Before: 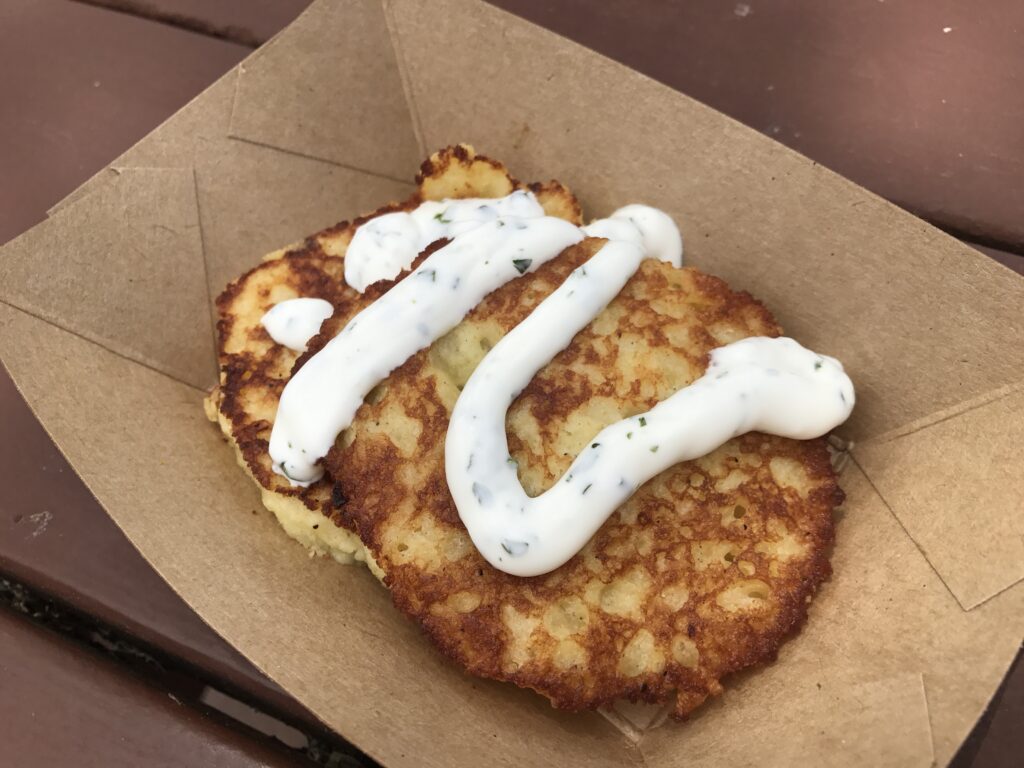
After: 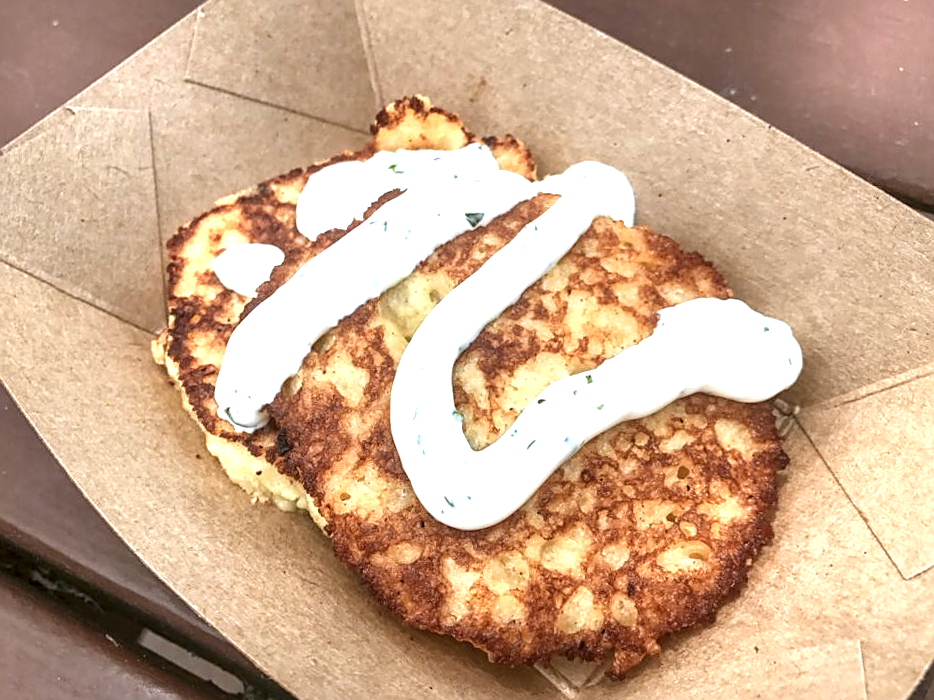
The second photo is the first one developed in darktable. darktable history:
rotate and perspective: automatic cropping original format, crop left 0, crop top 0
exposure: black level correction -0.002, exposure 1.115 EV, compensate highlight preservation false
sharpen: on, module defaults
crop and rotate: angle -1.96°, left 3.097%, top 4.154%, right 1.586%, bottom 0.529%
local contrast: highlights 25%, detail 150%
color zones: curves: ch1 [(0, 0.455) (0.063, 0.455) (0.286, 0.495) (0.429, 0.5) (0.571, 0.5) (0.714, 0.5) (0.857, 0.5) (1, 0.455)]; ch2 [(0, 0.532) (0.063, 0.521) (0.233, 0.447) (0.429, 0.489) (0.571, 0.5) (0.714, 0.5) (0.857, 0.5) (1, 0.532)]
white balance: red 0.931, blue 1.11
color balance: mode lift, gamma, gain (sRGB), lift [1.04, 1, 1, 0.97], gamma [1.01, 1, 1, 0.97], gain [0.96, 1, 1, 0.97]
